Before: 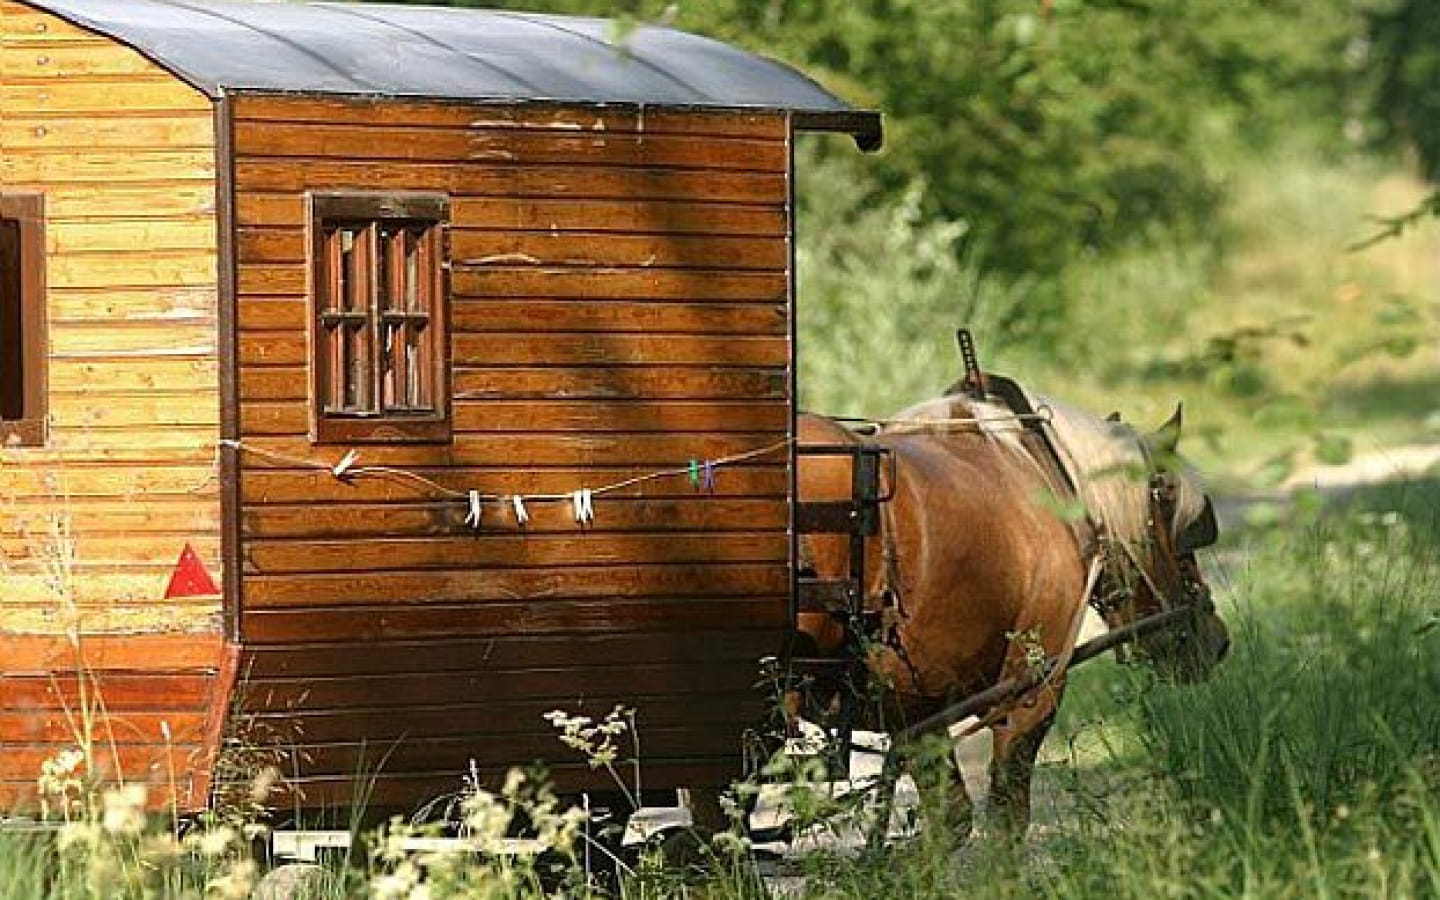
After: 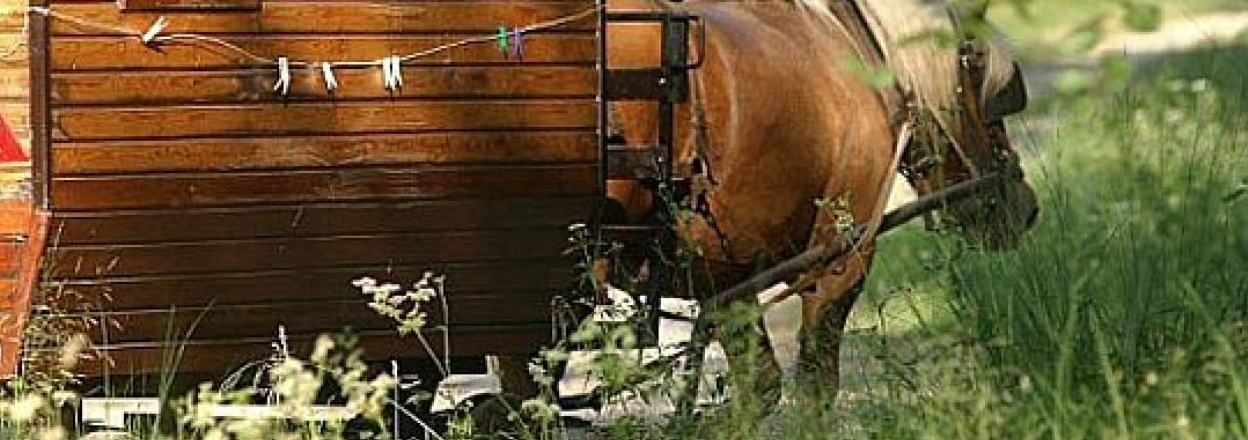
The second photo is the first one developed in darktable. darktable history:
shadows and highlights: shadows 30.63, highlights -63.22, shadows color adjustment 98%, highlights color adjustment 58.61%, soften with gaussian
crop and rotate: left 13.306%, top 48.129%, bottom 2.928%
